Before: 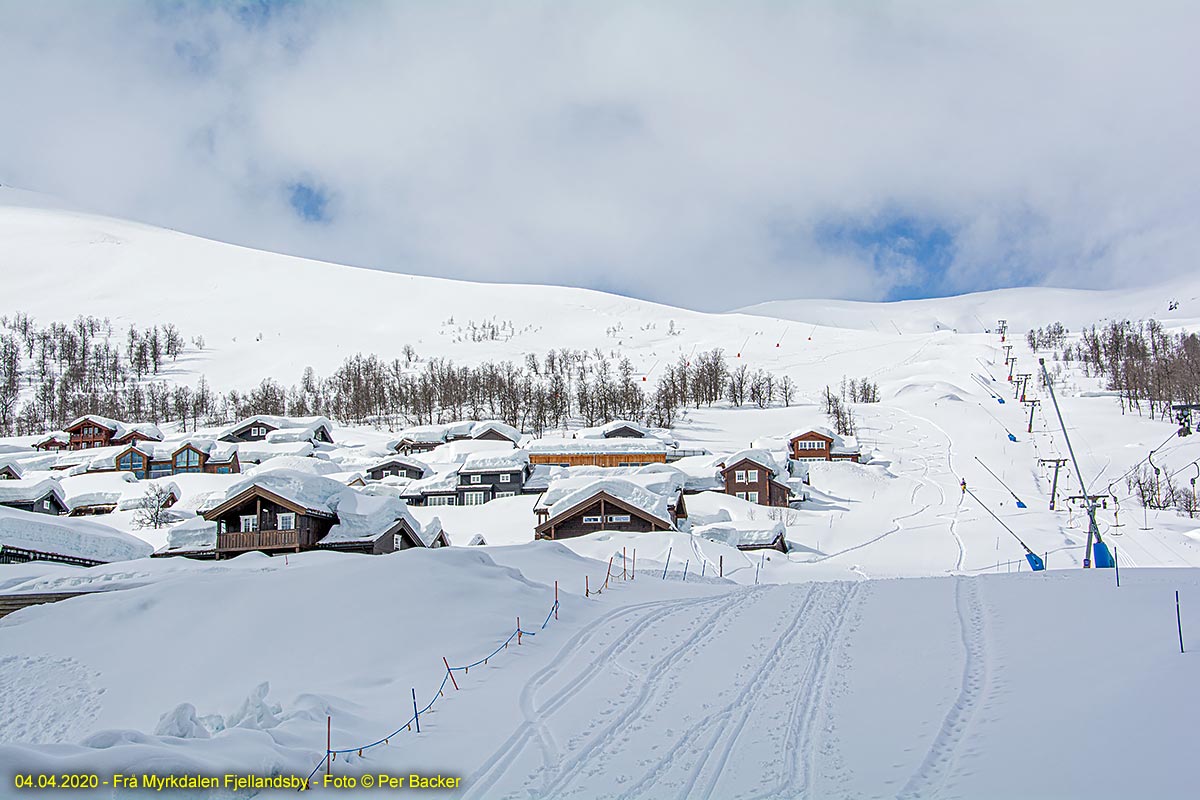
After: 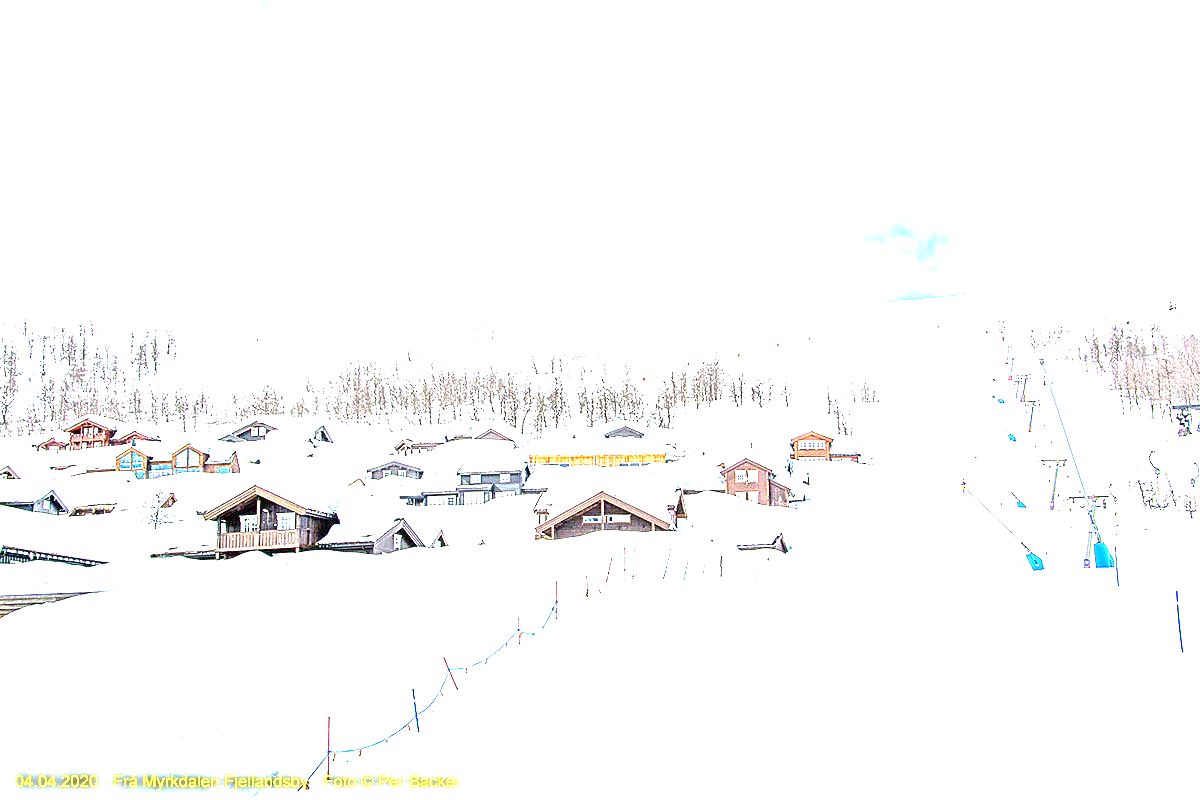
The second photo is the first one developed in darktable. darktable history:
exposure: exposure 2.993 EV, compensate exposure bias true, compensate highlight preservation false
